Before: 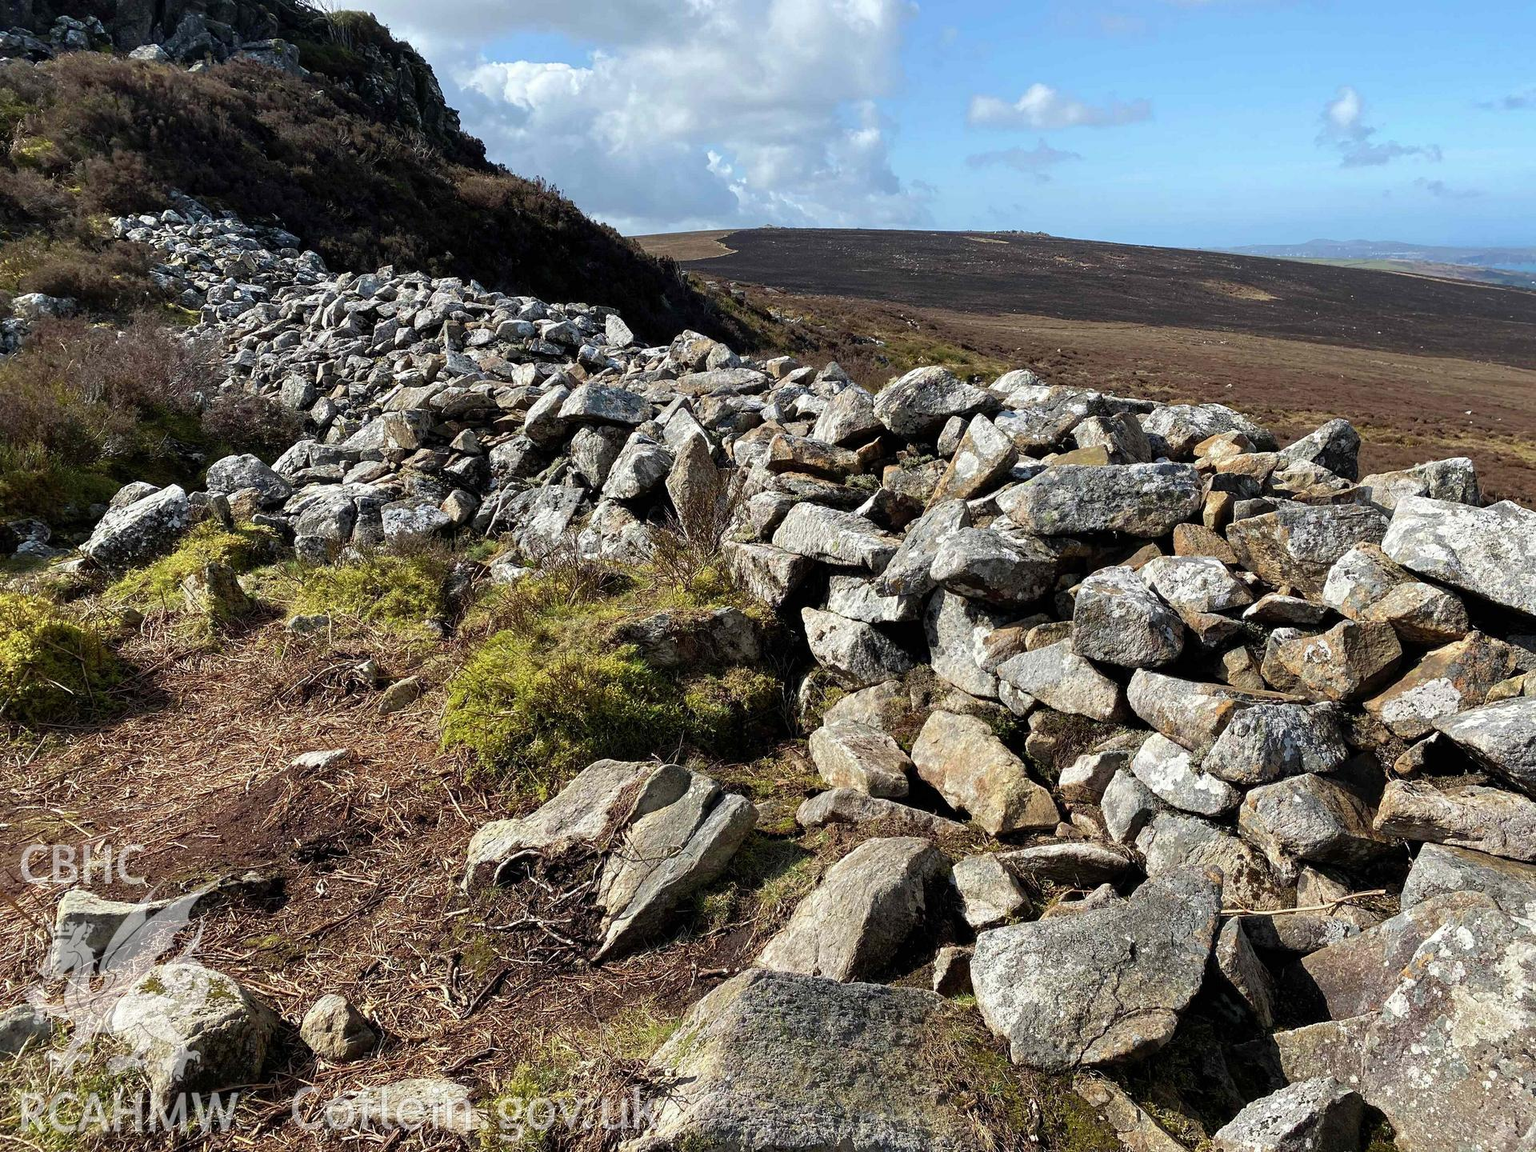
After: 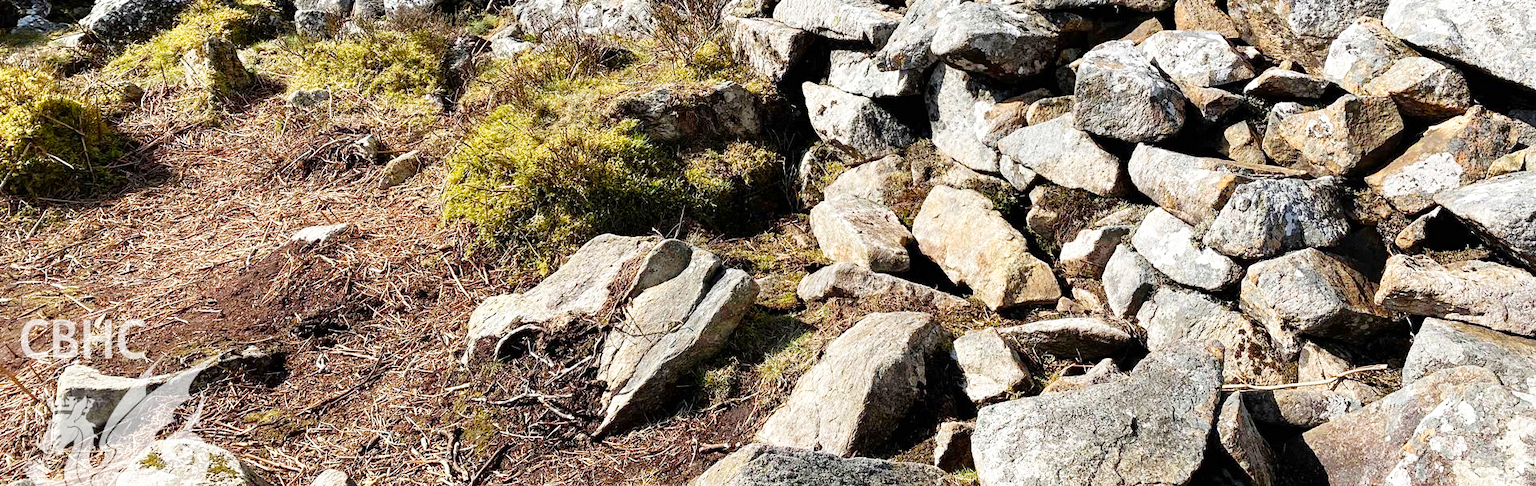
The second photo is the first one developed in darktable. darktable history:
base curve: curves: ch0 [(0, 0) (0.008, 0.007) (0.022, 0.029) (0.048, 0.089) (0.092, 0.197) (0.191, 0.399) (0.275, 0.534) (0.357, 0.65) (0.477, 0.78) (0.542, 0.833) (0.799, 0.973) (1, 1)], preserve colors none
crop: top 45.657%, bottom 12.138%
